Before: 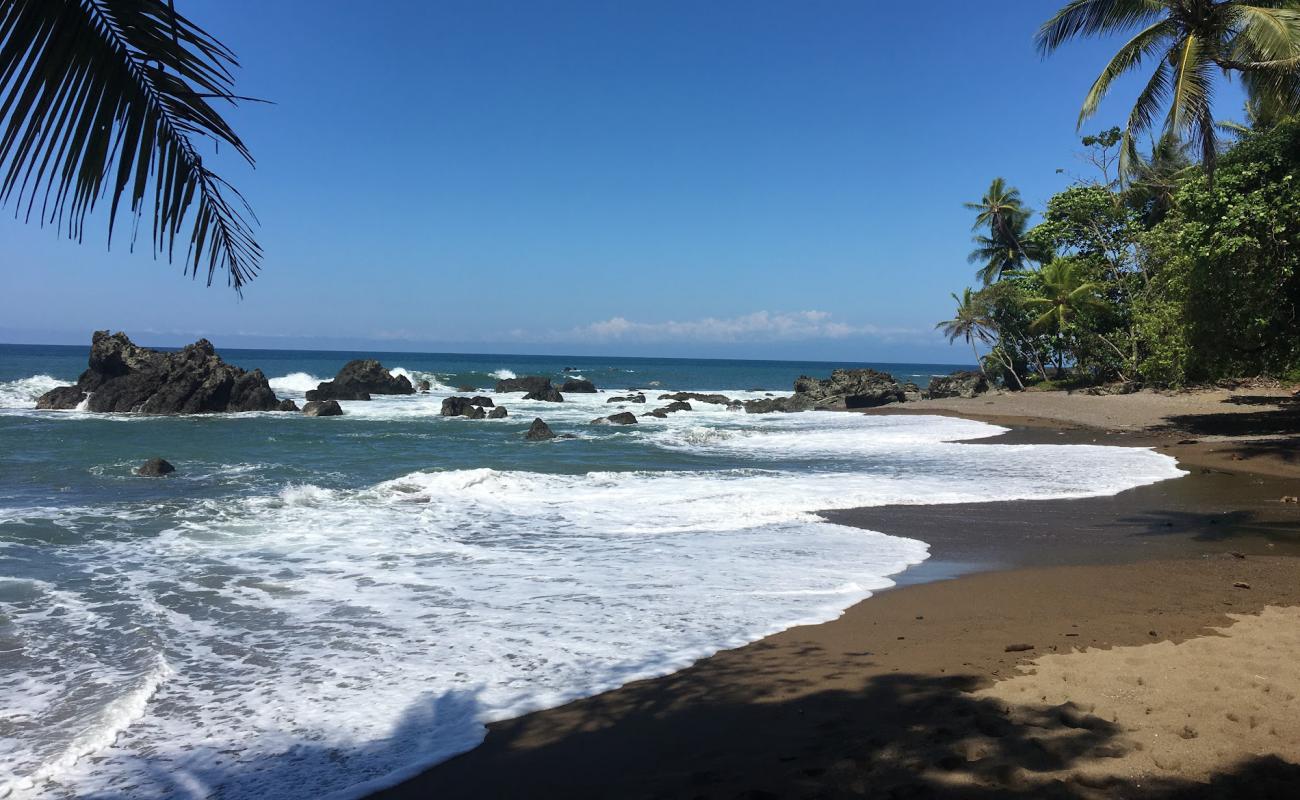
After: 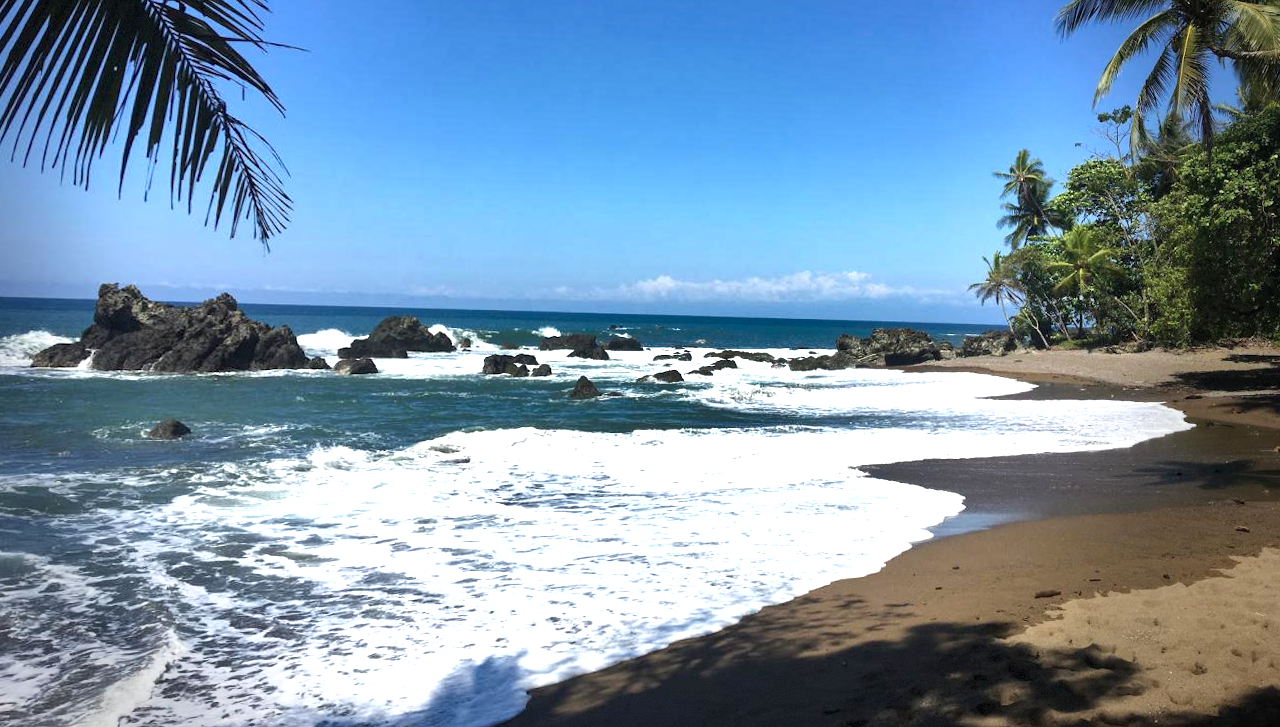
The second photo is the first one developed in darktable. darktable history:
exposure: black level correction 0, exposure 0.9 EV, compensate highlight preservation false
shadows and highlights: soften with gaussian
local contrast: highlights 100%, shadows 100%, detail 120%, midtone range 0.2
vignetting: fall-off start 68.33%, fall-off radius 30%, saturation 0.042, center (-0.066, -0.311), width/height ratio 0.992, shape 0.85, dithering 8-bit output
rotate and perspective: rotation -0.013°, lens shift (vertical) -0.027, lens shift (horizontal) 0.178, crop left 0.016, crop right 0.989, crop top 0.082, crop bottom 0.918
